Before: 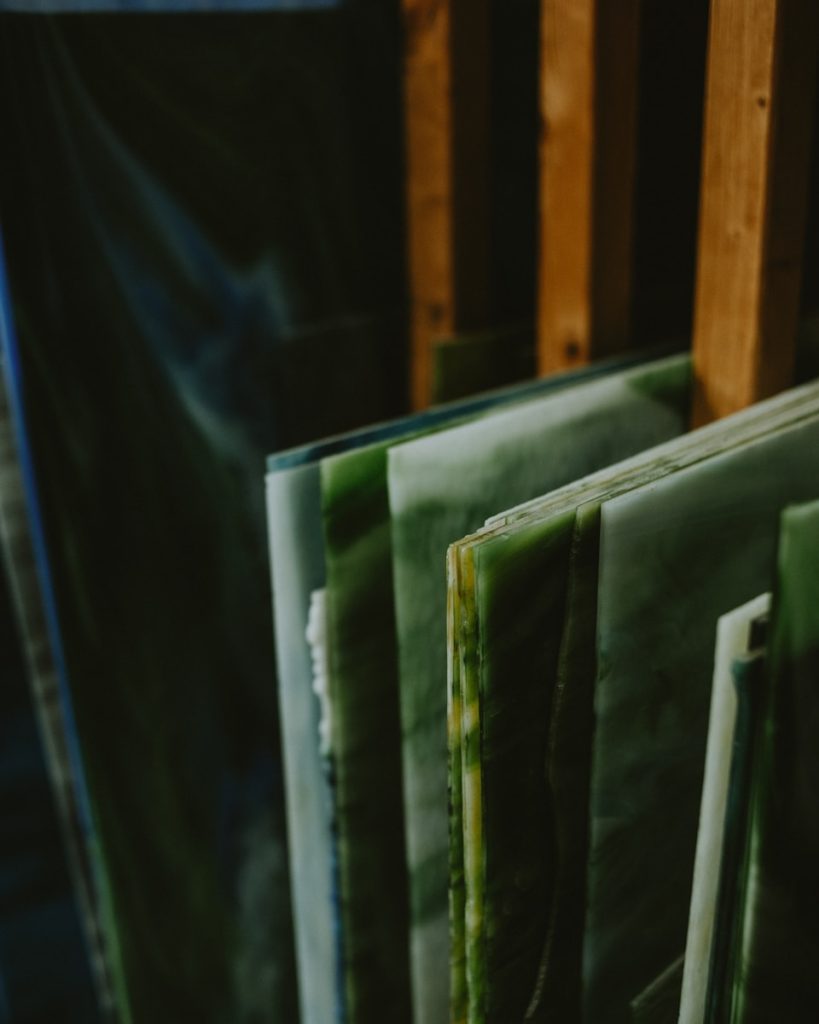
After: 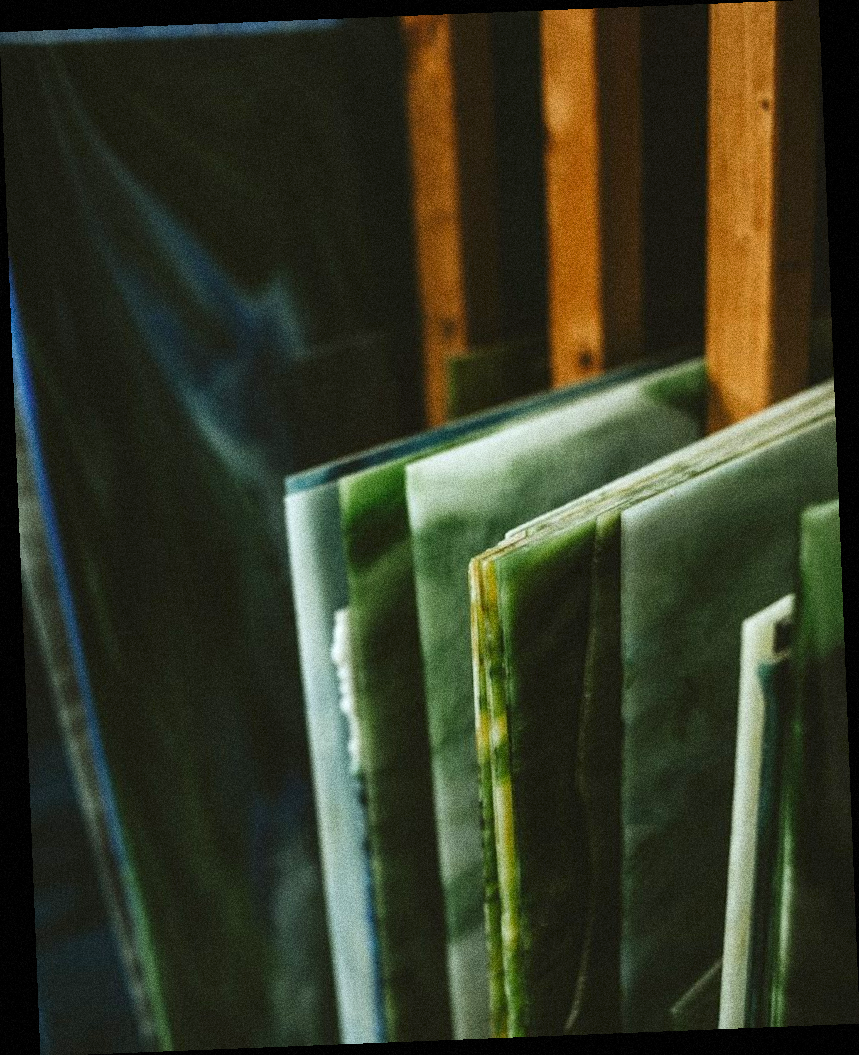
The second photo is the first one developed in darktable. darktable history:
grain: coarseness 14.49 ISO, strength 48.04%, mid-tones bias 35%
rotate and perspective: rotation -2.29°, automatic cropping off
exposure: exposure 0.95 EV, compensate highlight preservation false
